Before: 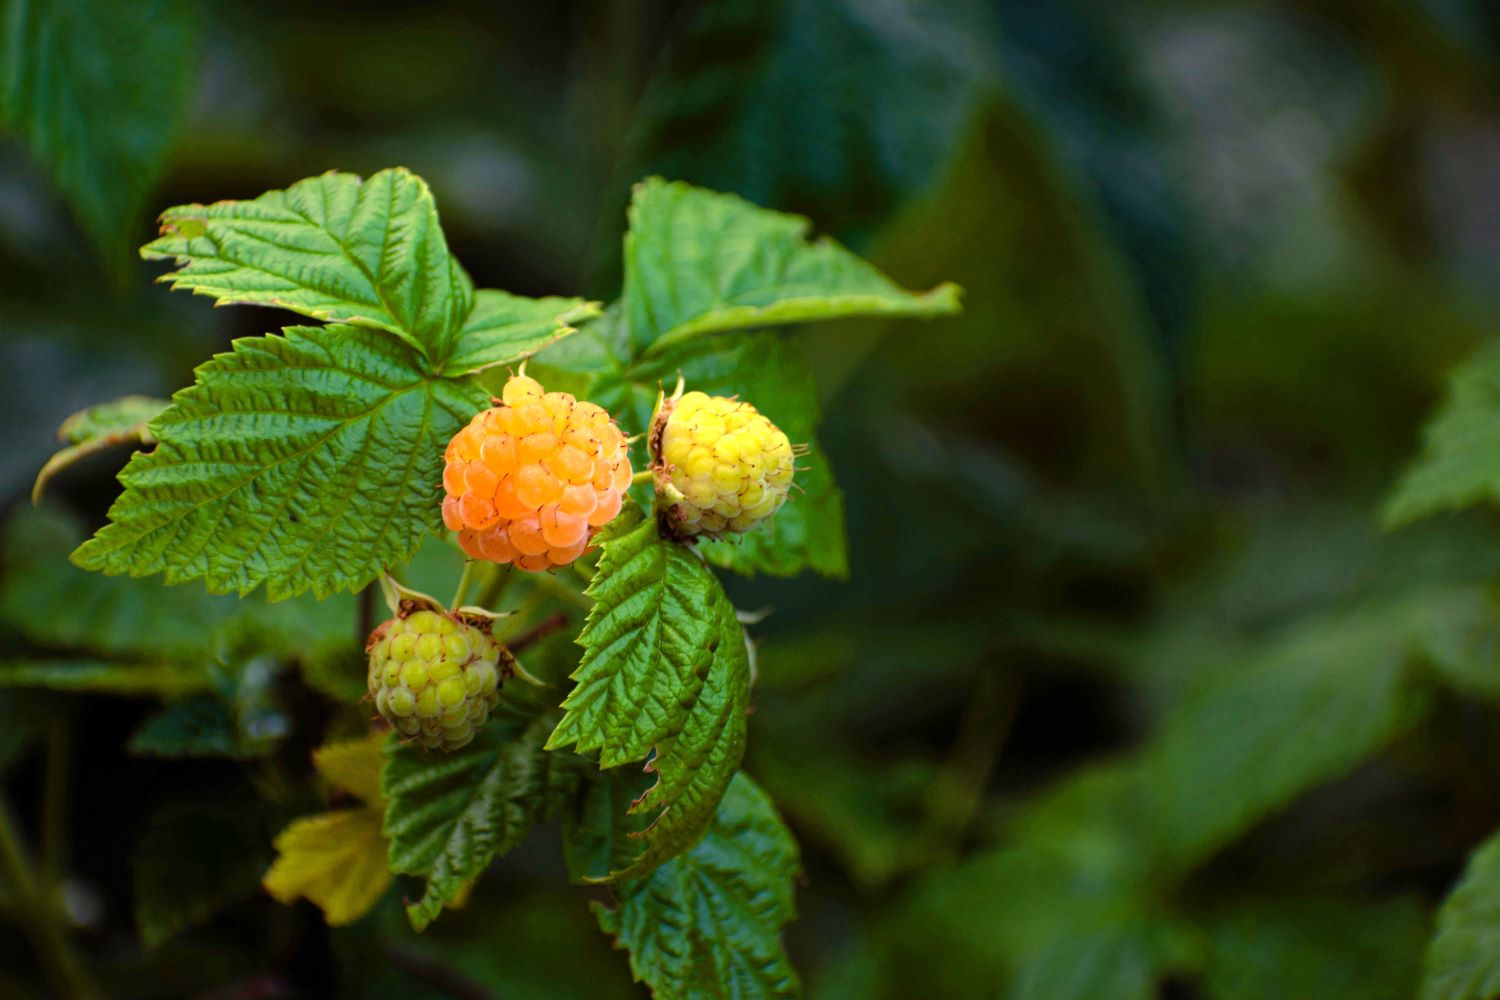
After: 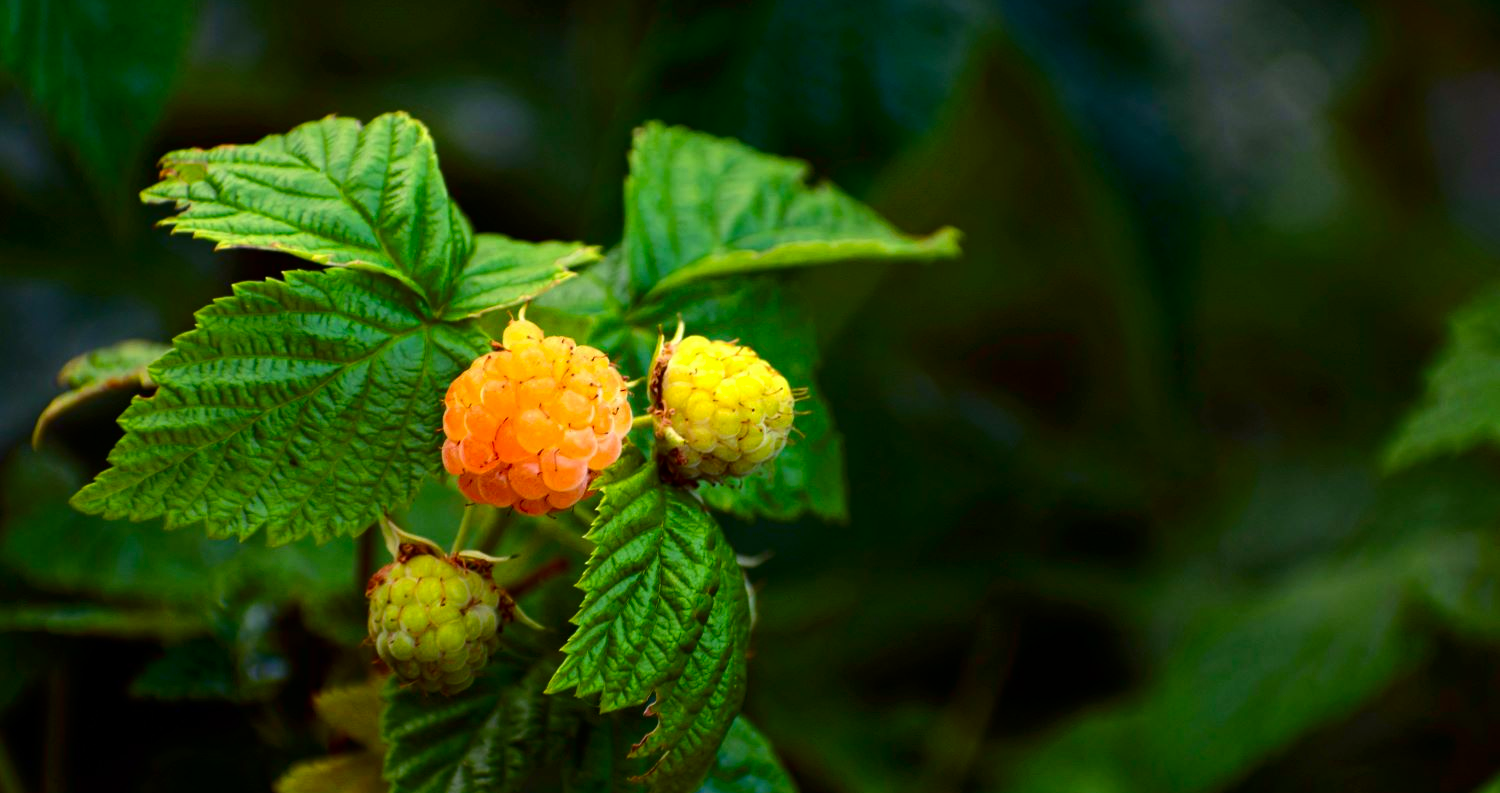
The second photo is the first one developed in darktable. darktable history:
crop and rotate: top 5.667%, bottom 14.937%
contrast brightness saturation: contrast 0.12, brightness -0.12, saturation 0.2
